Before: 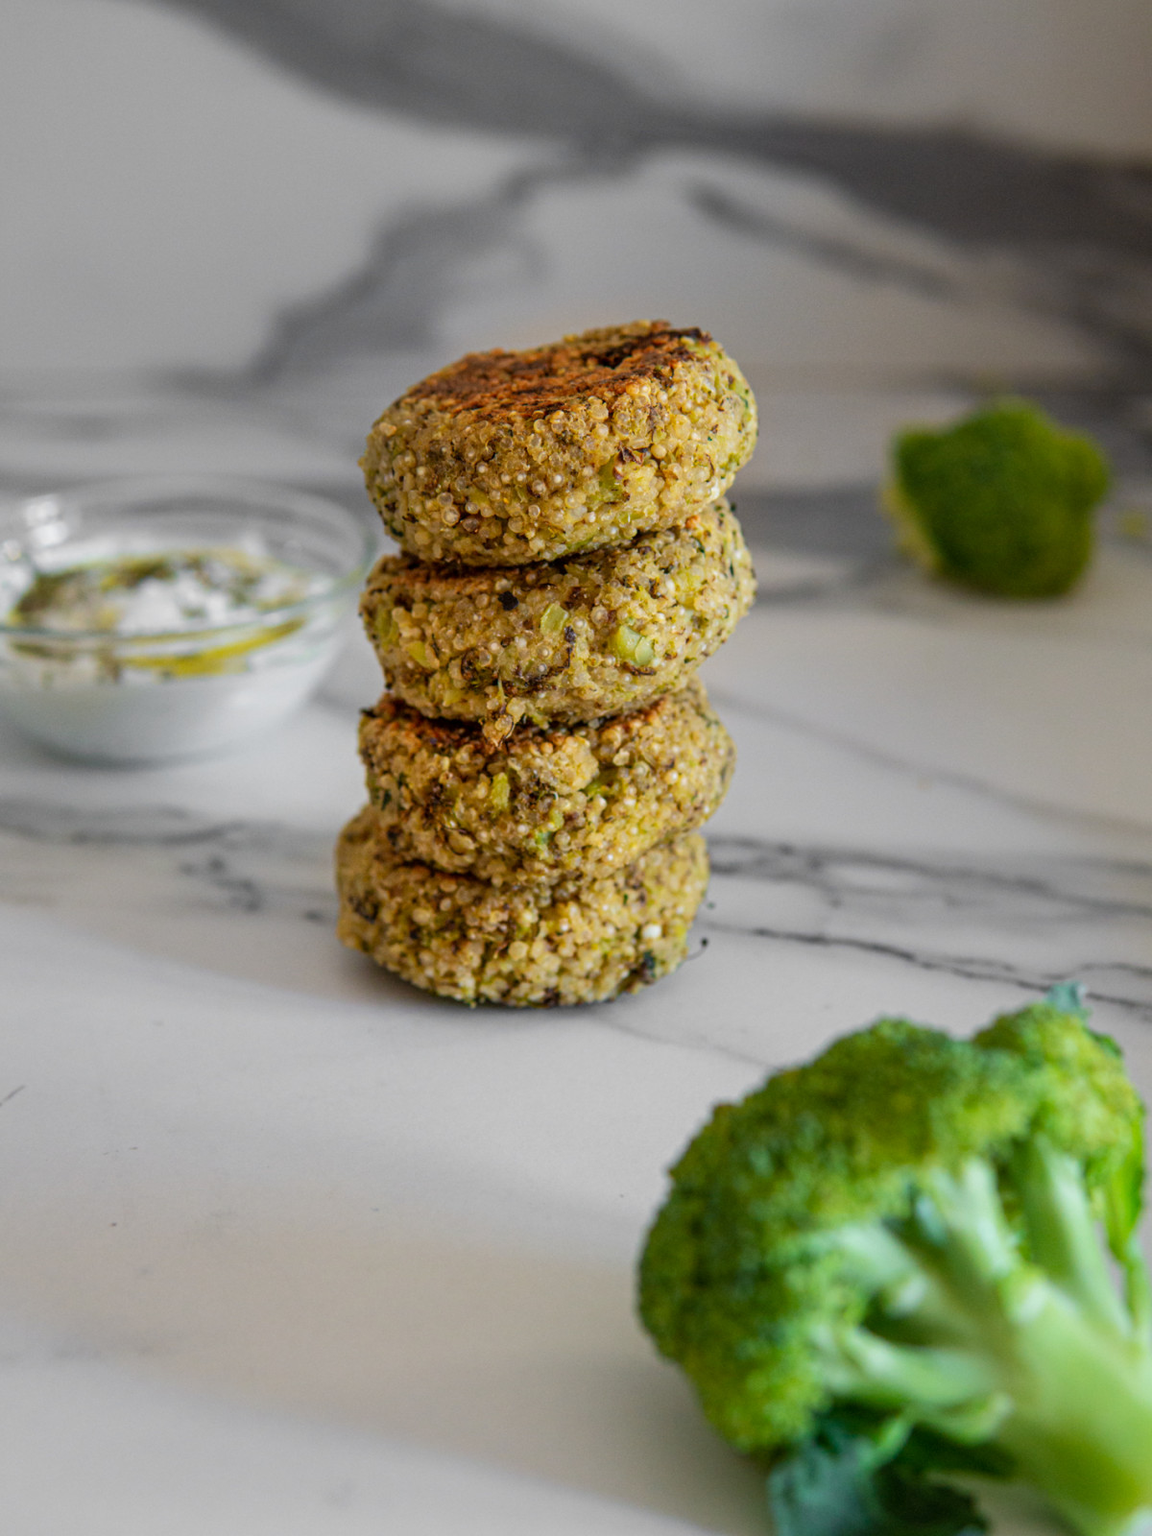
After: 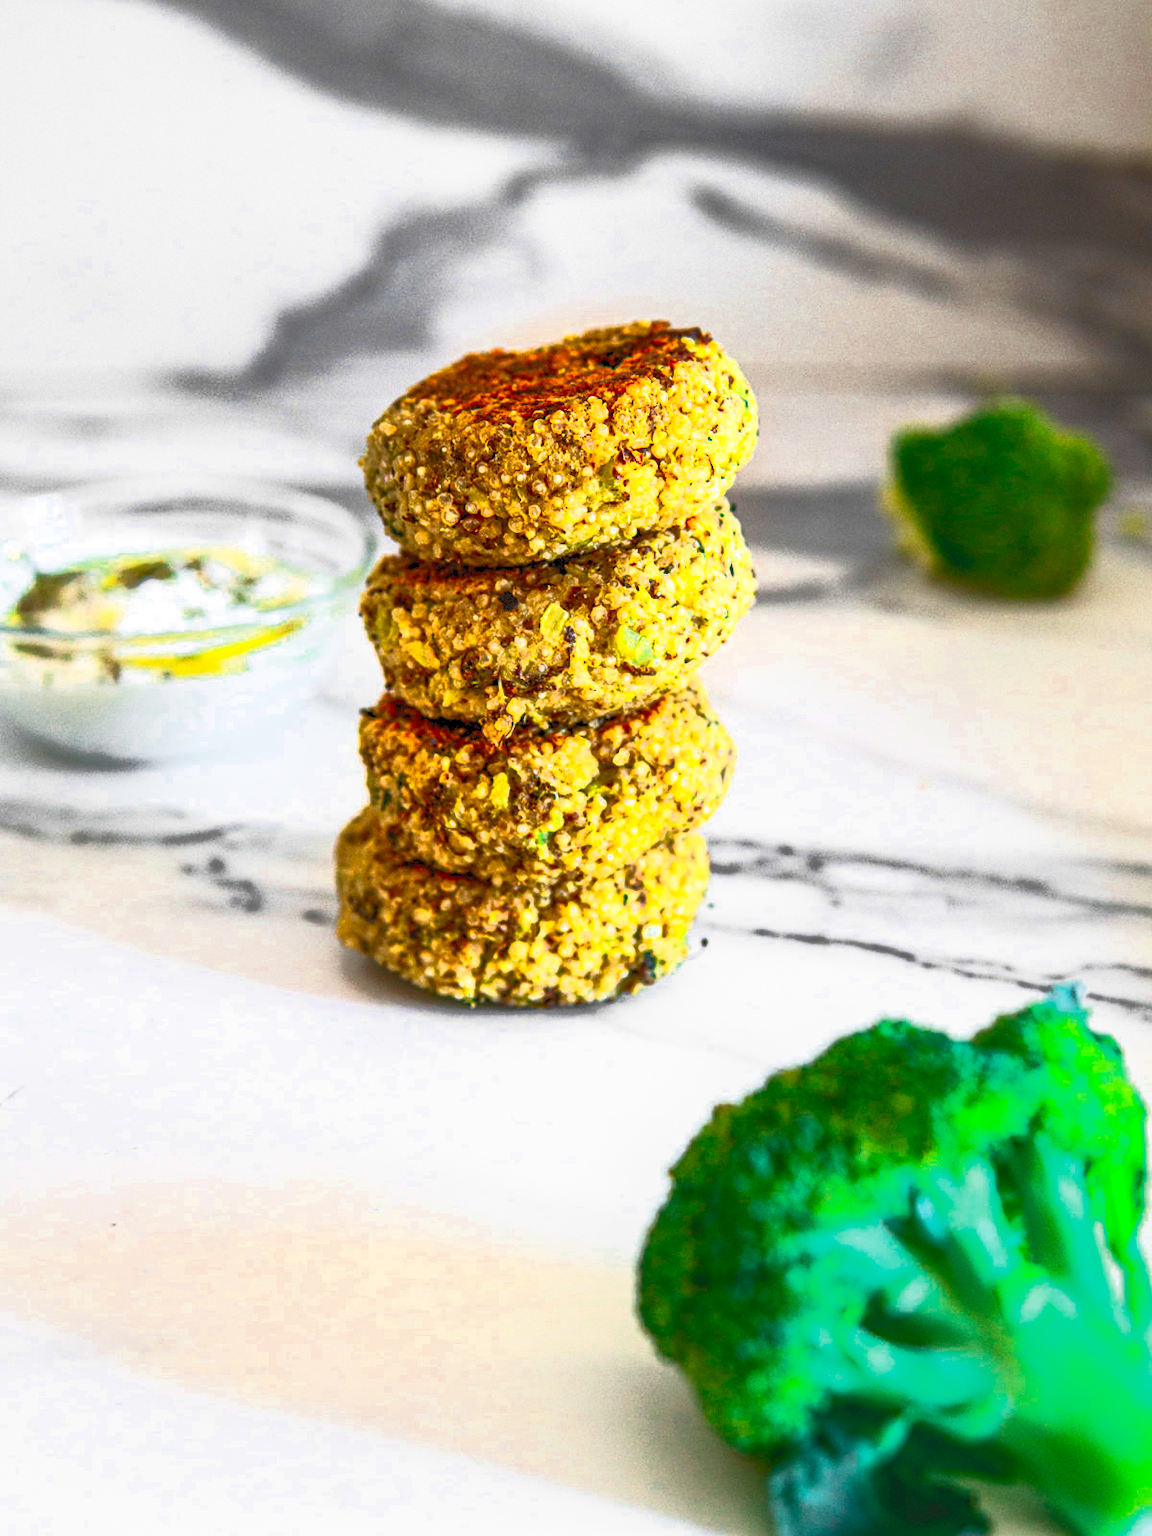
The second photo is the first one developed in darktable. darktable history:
exposure: black level correction 0.001, compensate highlight preservation false
contrast brightness saturation: contrast 0.997, brightness 0.992, saturation 0.981
sharpen: amount 0.217
shadows and highlights: on, module defaults
color zones: curves: ch0 [(0, 0.5) (0.125, 0.4) (0.25, 0.5) (0.375, 0.4) (0.5, 0.4) (0.625, 0.35) (0.75, 0.35) (0.875, 0.5)]; ch1 [(0, 0.35) (0.125, 0.45) (0.25, 0.35) (0.375, 0.35) (0.5, 0.35) (0.625, 0.35) (0.75, 0.45) (0.875, 0.35)]; ch2 [(0, 0.6) (0.125, 0.5) (0.25, 0.5) (0.375, 0.6) (0.5, 0.6) (0.625, 0.5) (0.75, 0.5) (0.875, 0.5)]
local contrast: on, module defaults
